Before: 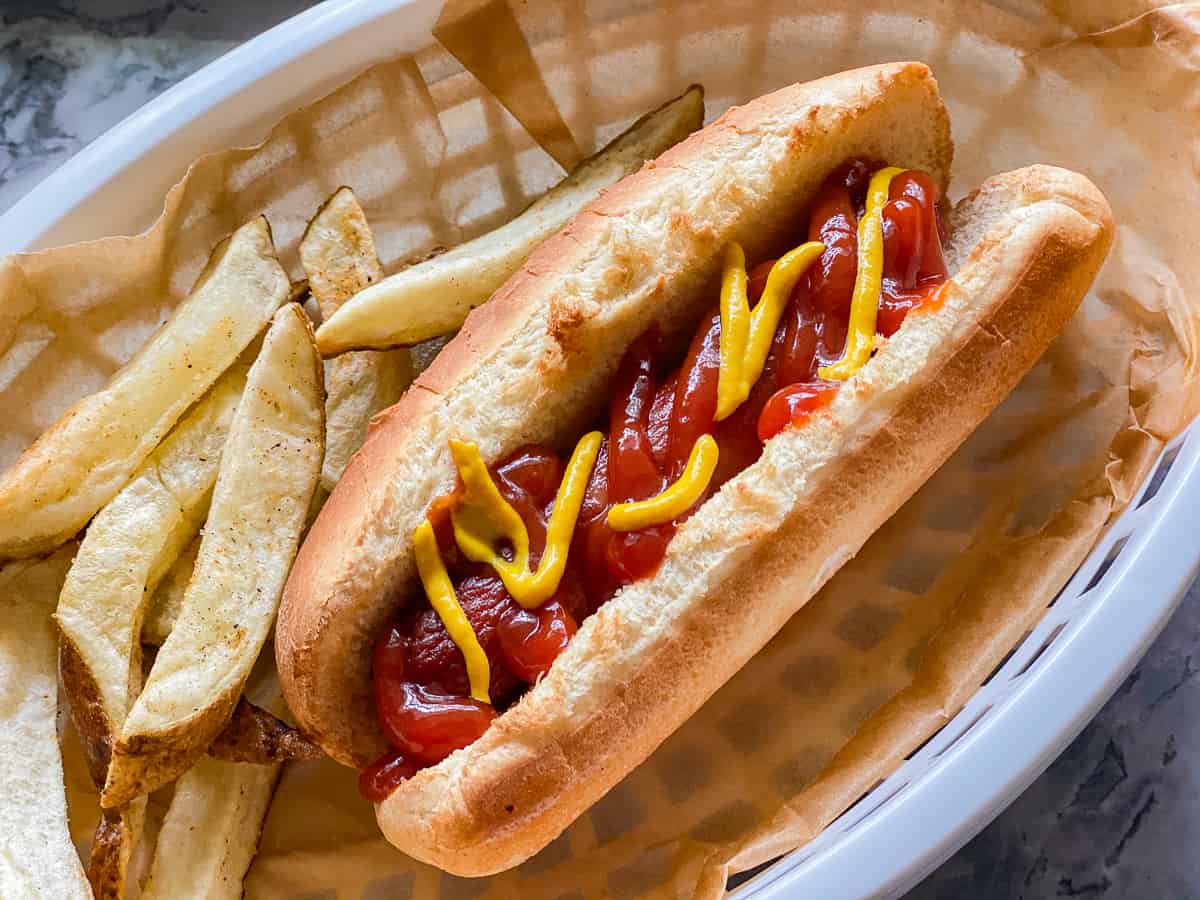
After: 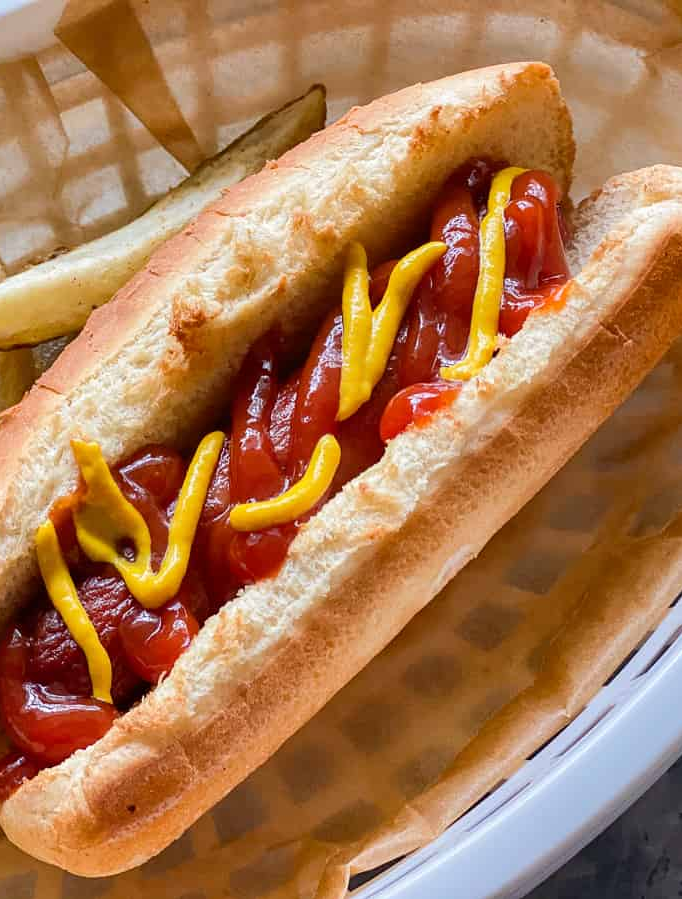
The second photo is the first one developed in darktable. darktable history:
crop: left 31.526%, top 0.011%, right 11.608%
